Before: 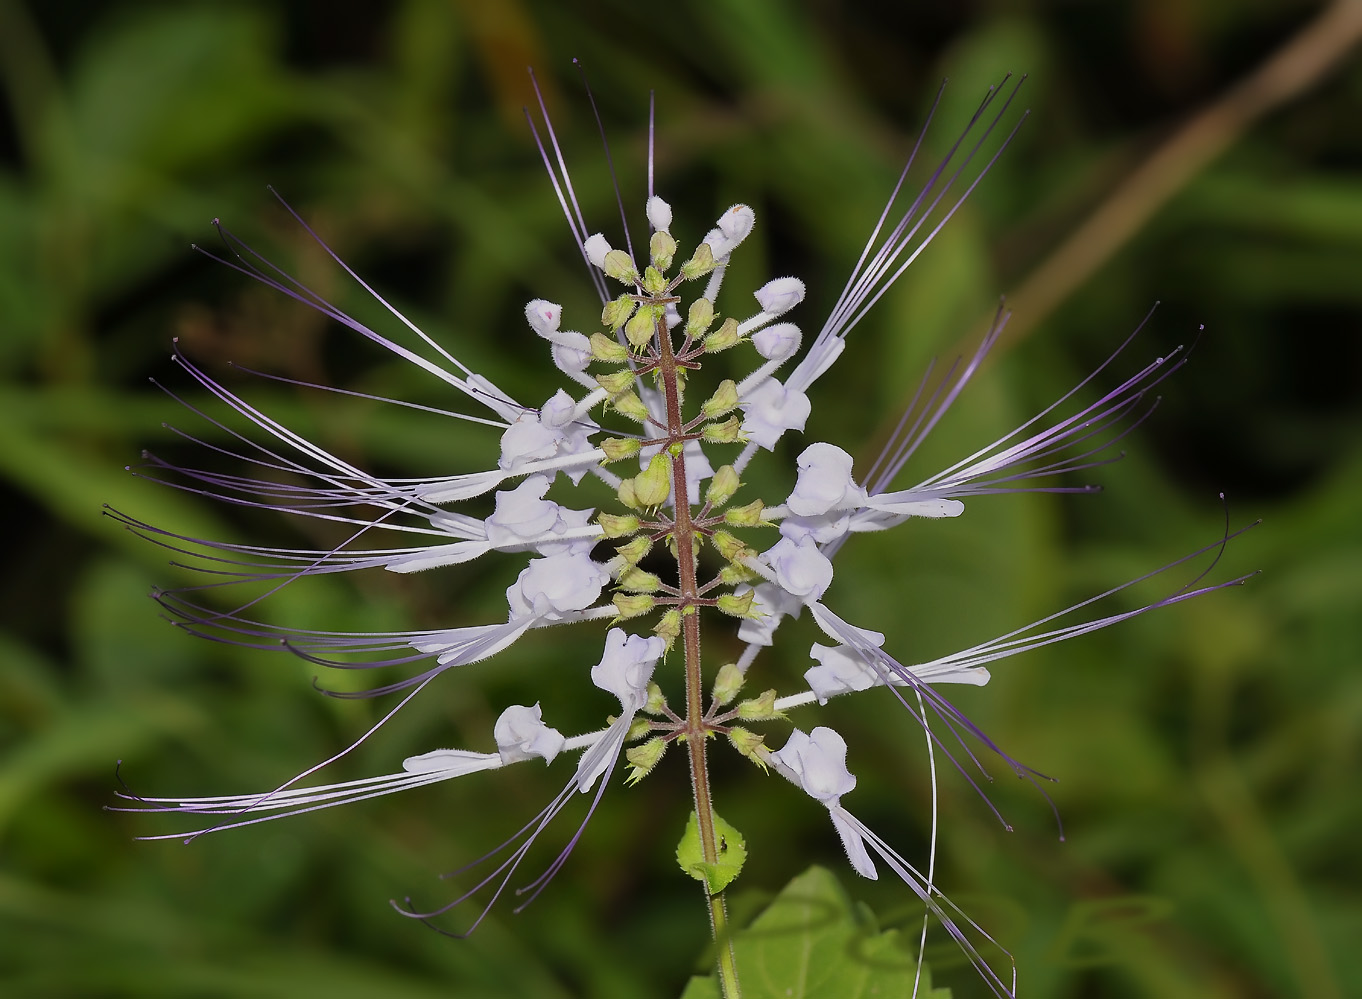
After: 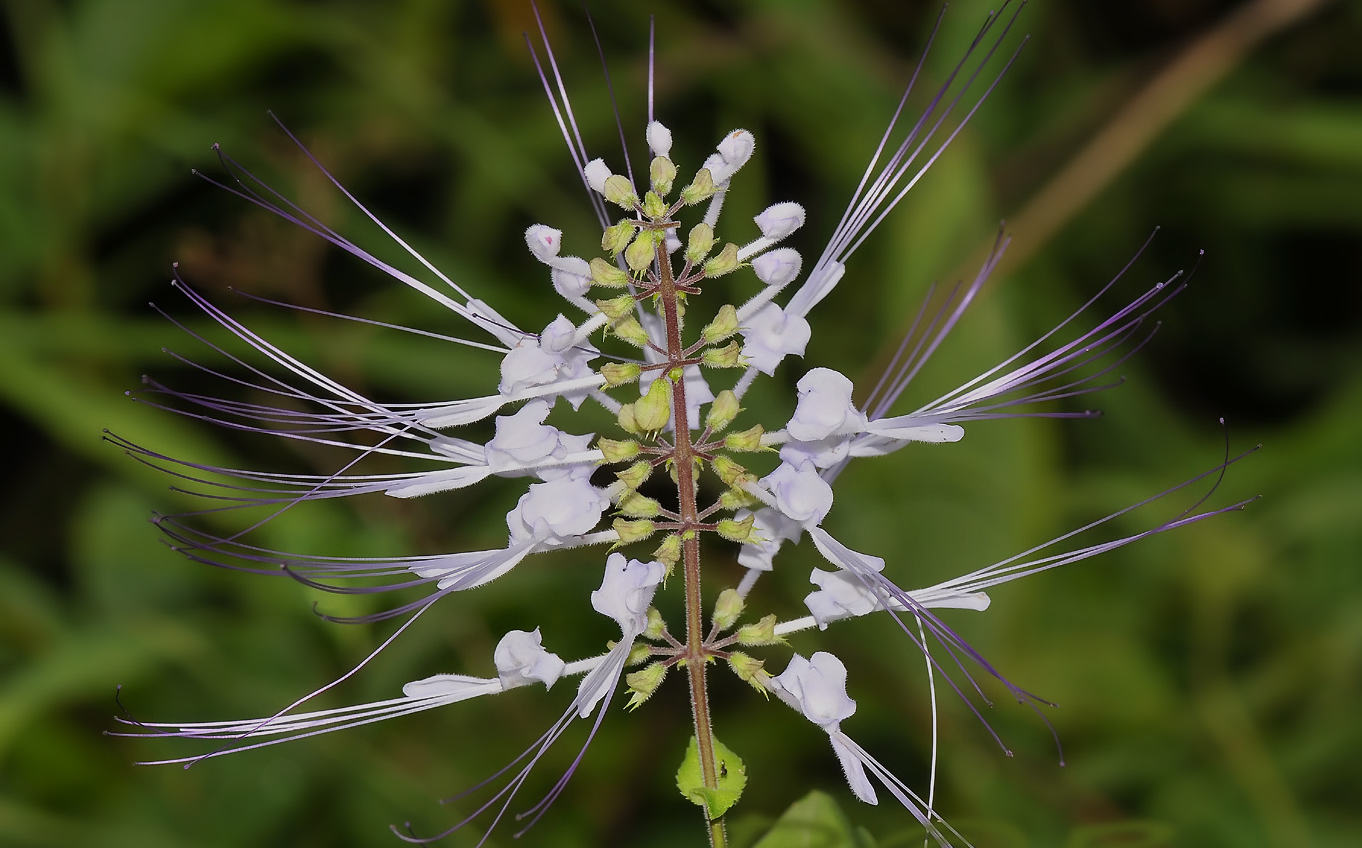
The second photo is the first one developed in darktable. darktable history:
crop: top 7.57%, bottom 7.526%
